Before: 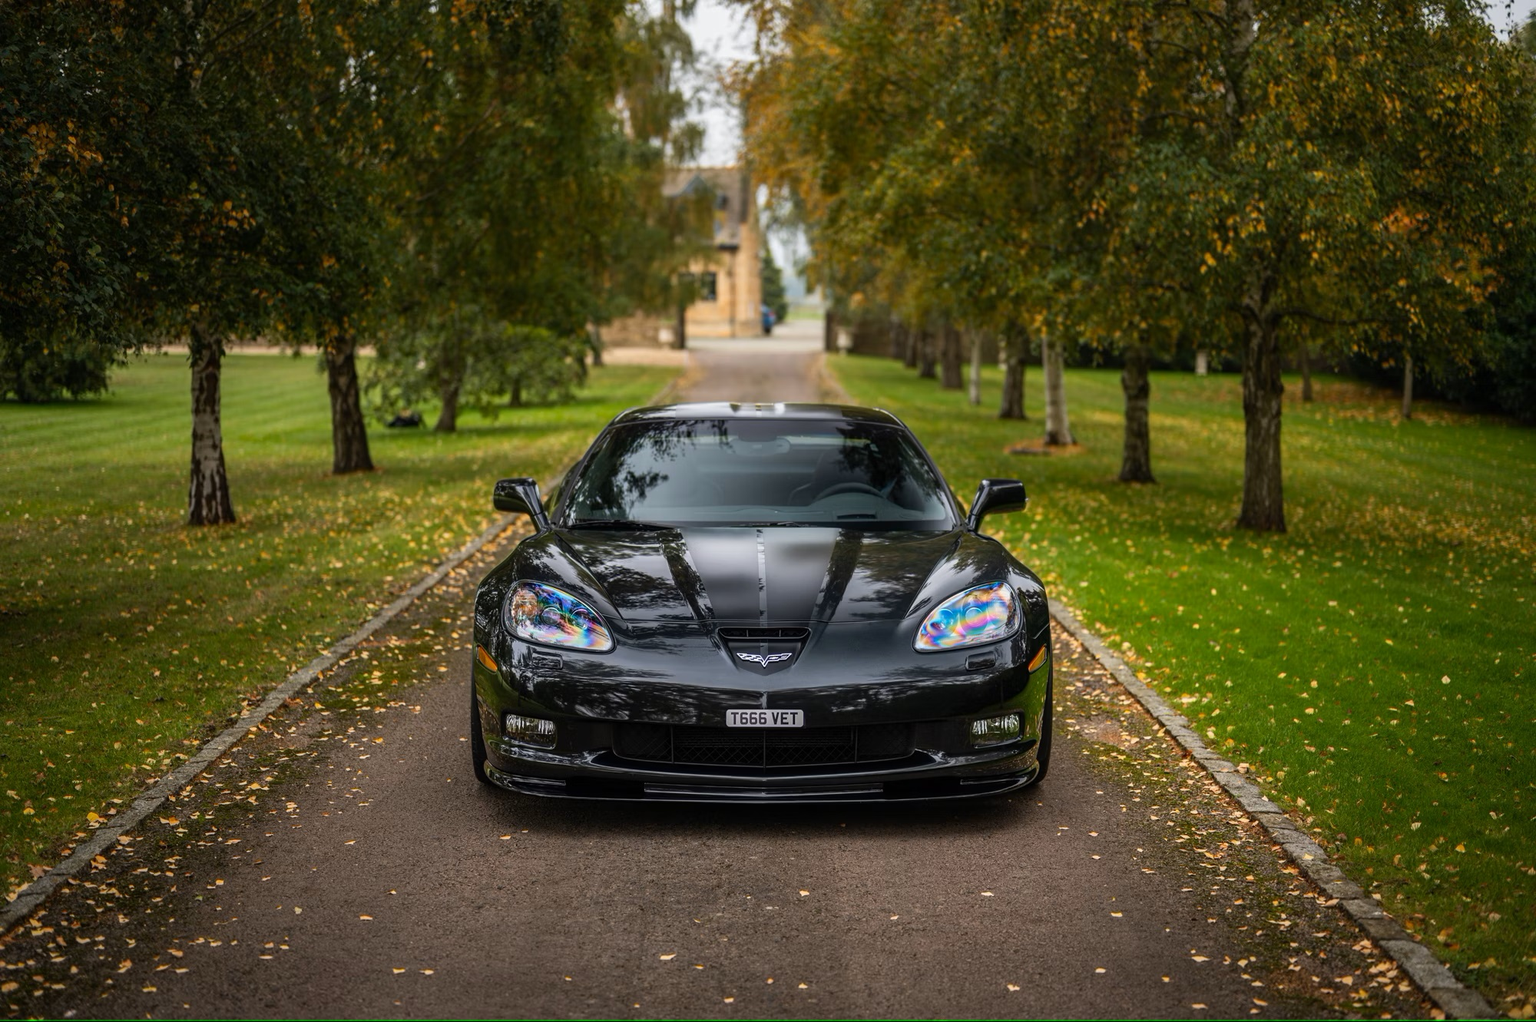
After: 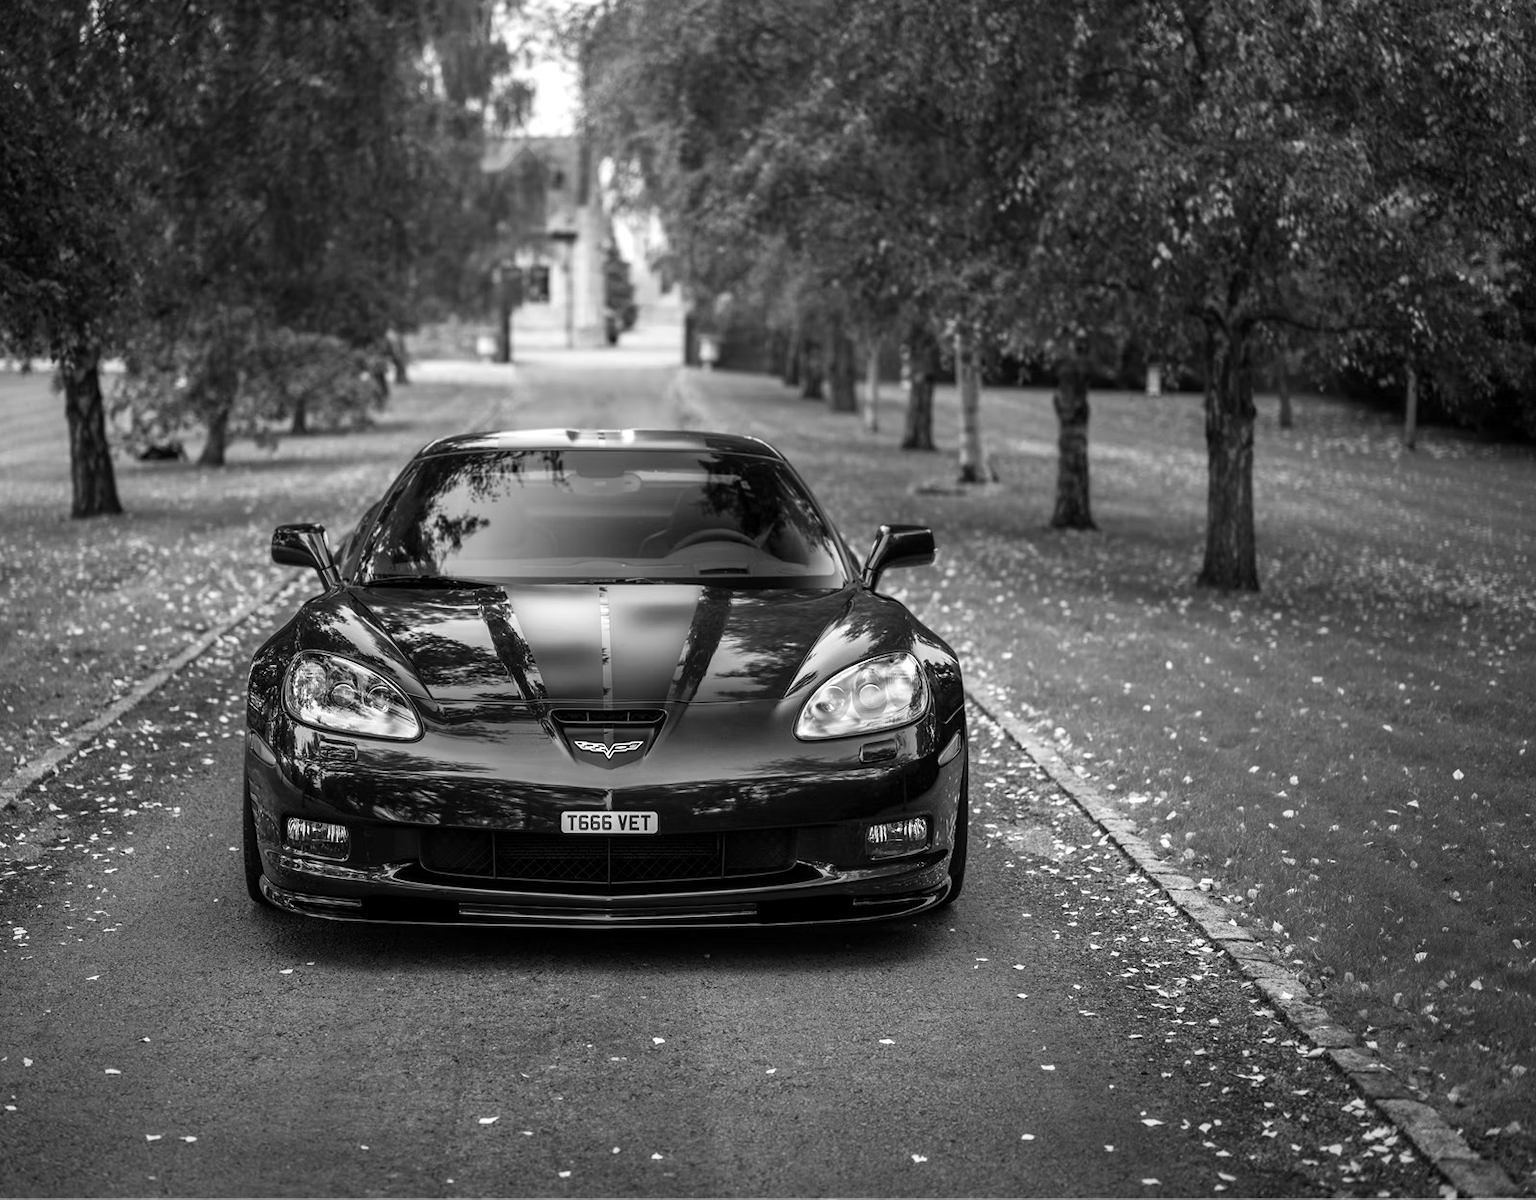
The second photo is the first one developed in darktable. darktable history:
exposure: black level correction 0.001, exposure 0.5 EV, compensate exposure bias true, compensate highlight preservation false
contrast brightness saturation: contrast 0.1, saturation -0.3
monochrome: a 32, b 64, size 2.3
crop and rotate: left 17.959%, top 5.771%, right 1.742%
